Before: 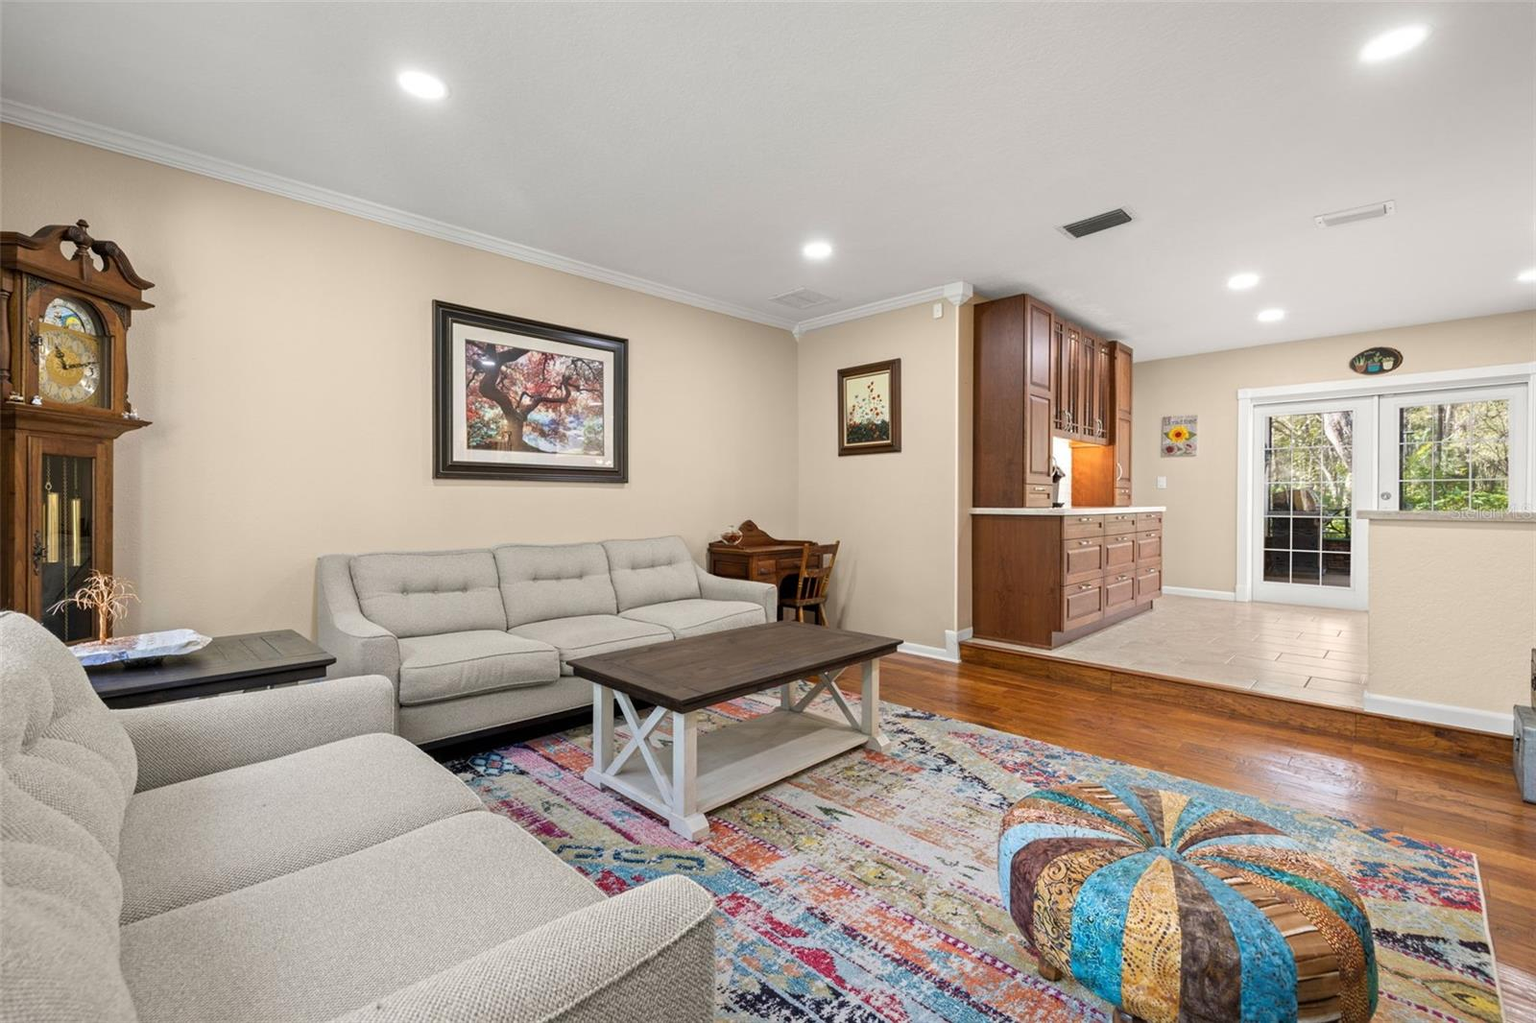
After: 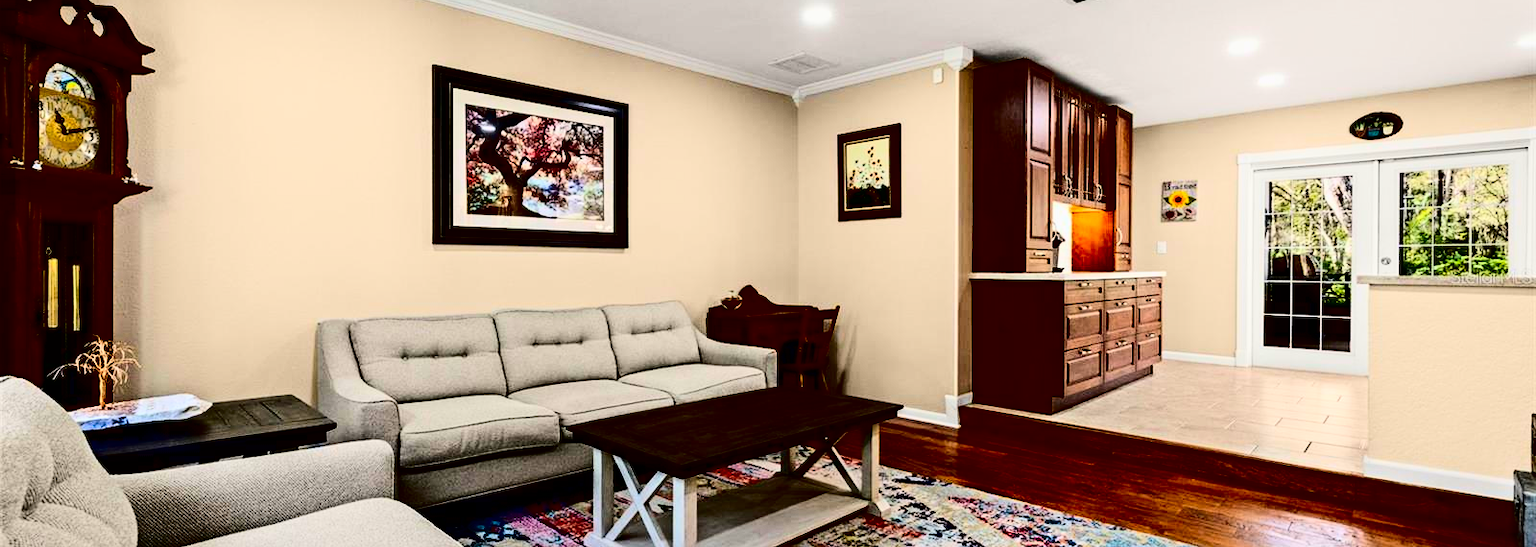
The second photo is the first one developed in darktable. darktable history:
crop and rotate: top 23.043%, bottom 23.437%
contrast brightness saturation: contrast 0.77, brightness -1, saturation 1
color balance: lift [1.01, 1, 1, 1], gamma [1.097, 1, 1, 1], gain [0.85, 1, 1, 1]
